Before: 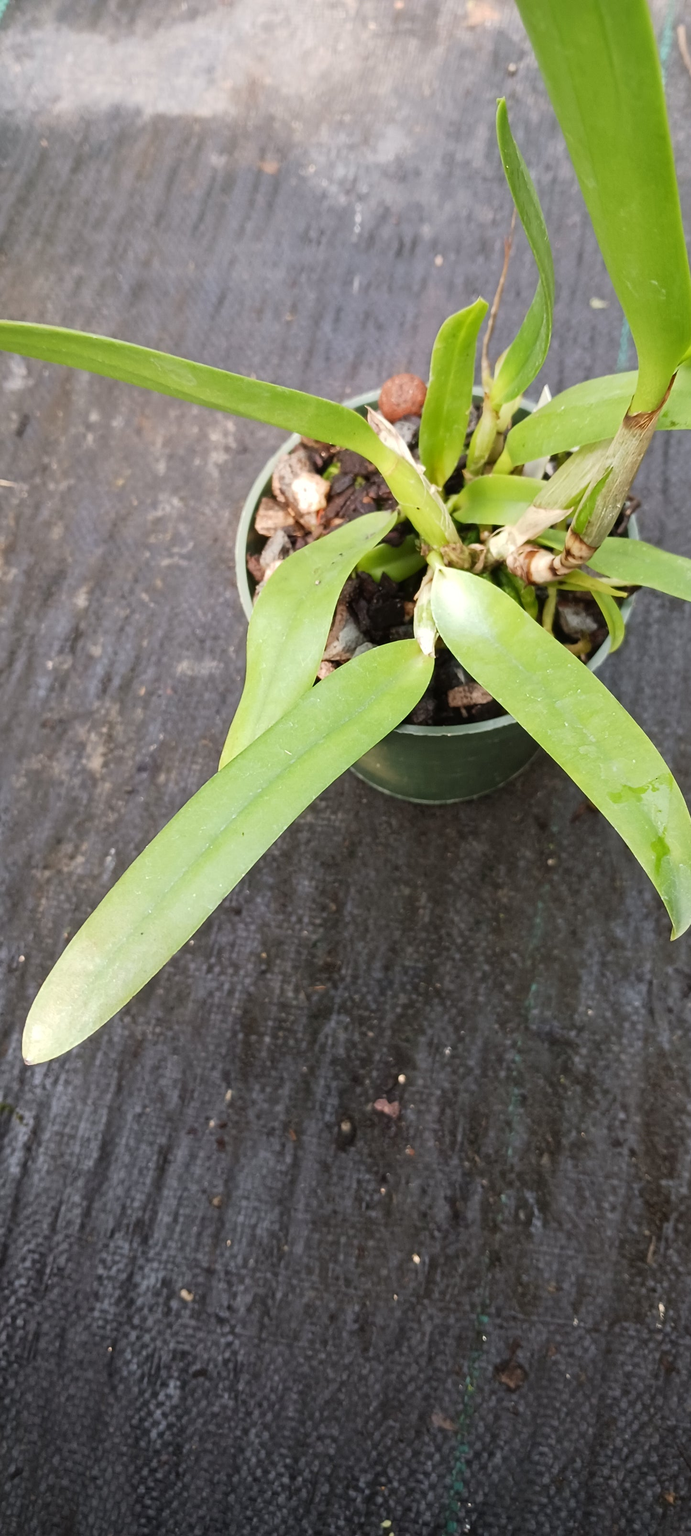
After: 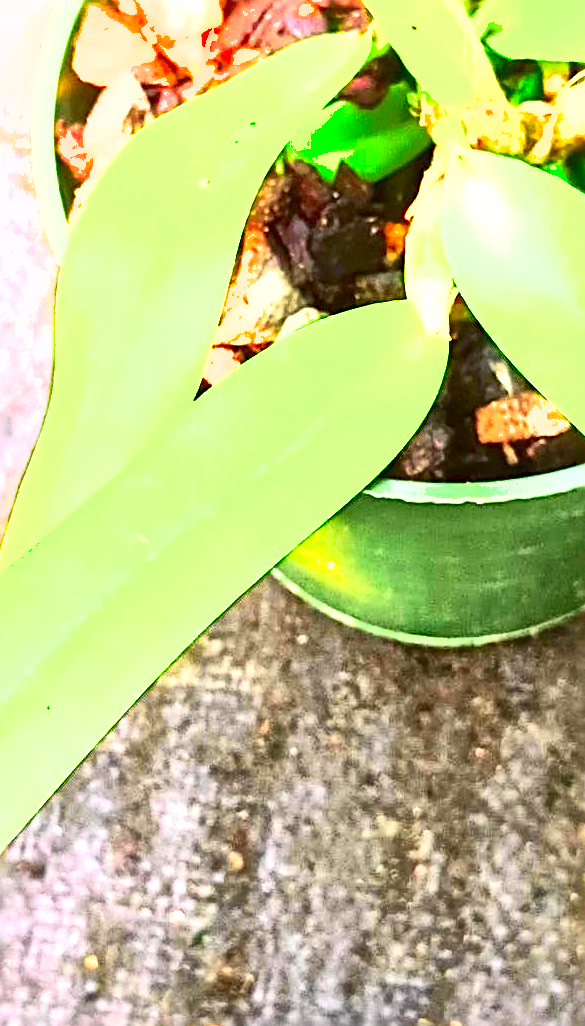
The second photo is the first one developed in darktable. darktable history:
crop: left 31.864%, top 32.258%, right 27.637%, bottom 35.783%
tone curve: curves: ch0 [(0, 0) (0.055, 0.05) (0.258, 0.287) (0.434, 0.526) (0.517, 0.648) (0.745, 0.874) (1, 1)]; ch1 [(0, 0) (0.346, 0.307) (0.418, 0.383) (0.46, 0.439) (0.482, 0.493) (0.502, 0.503) (0.517, 0.514) (0.55, 0.561) (0.588, 0.603) (0.646, 0.688) (1, 1)]; ch2 [(0, 0) (0.346, 0.34) (0.431, 0.45) (0.485, 0.499) (0.5, 0.503) (0.527, 0.525) (0.545, 0.562) (0.679, 0.706) (1, 1)], color space Lab, independent channels, preserve colors none
shadows and highlights: on, module defaults
sharpen: radius 2.811, amount 0.724
exposure: exposure 2.239 EV, compensate highlight preservation false
contrast brightness saturation: contrast 0.263, brightness 0.013, saturation 0.859
local contrast: mode bilateral grid, contrast 25, coarseness 59, detail 151%, midtone range 0.2
